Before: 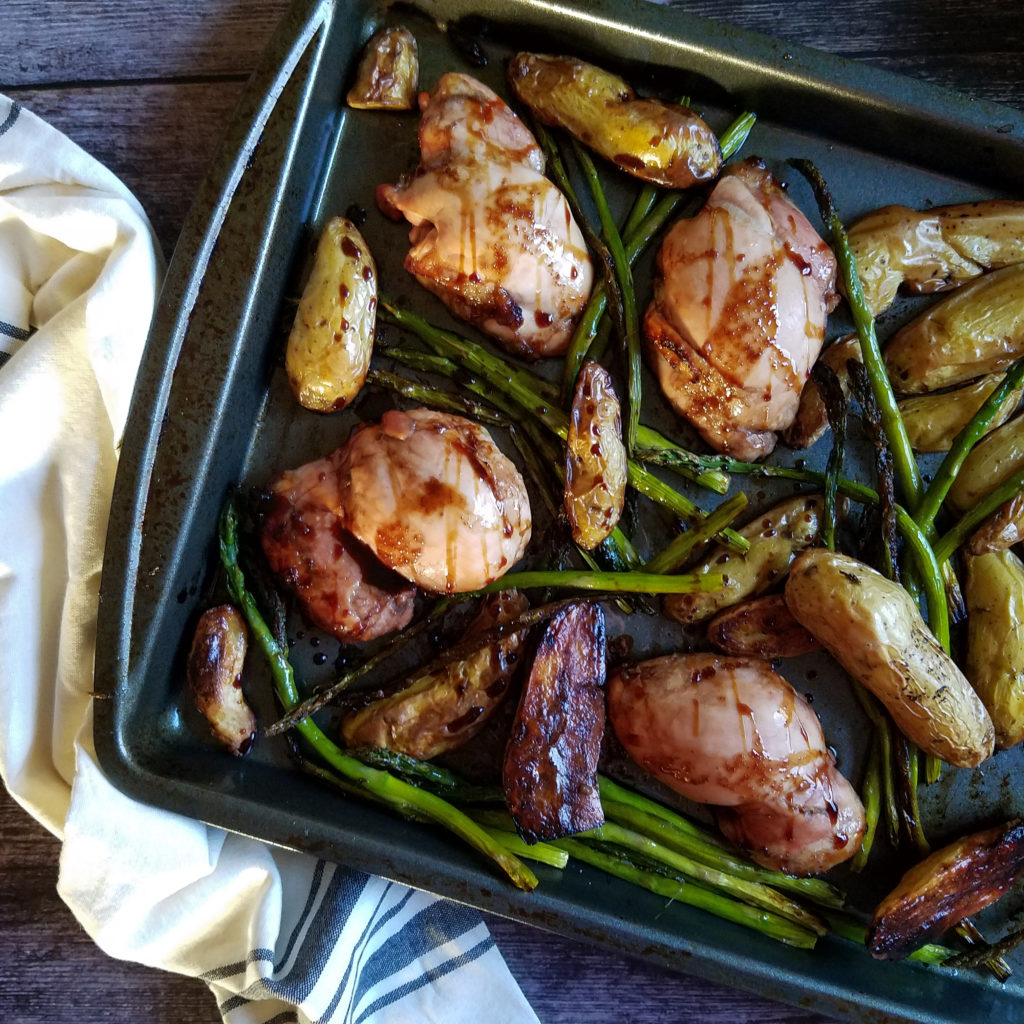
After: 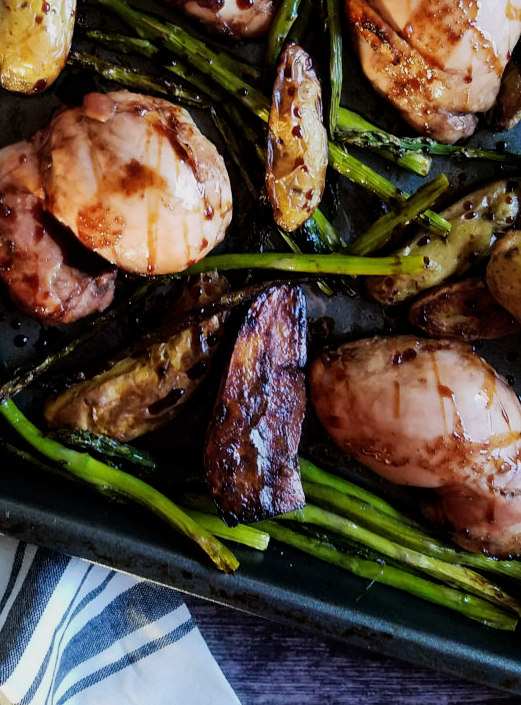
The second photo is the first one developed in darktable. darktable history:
crop and rotate: left 29.237%, top 31.152%, right 19.807%
filmic rgb: black relative exposure -7.65 EV, white relative exposure 4.56 EV, hardness 3.61
tone equalizer: -8 EV -0.417 EV, -7 EV -0.389 EV, -6 EV -0.333 EV, -5 EV -0.222 EV, -3 EV 0.222 EV, -2 EV 0.333 EV, -1 EV 0.389 EV, +0 EV 0.417 EV, edges refinement/feathering 500, mask exposure compensation -1.57 EV, preserve details no
exposure: exposure 0.207 EV, compensate highlight preservation false
